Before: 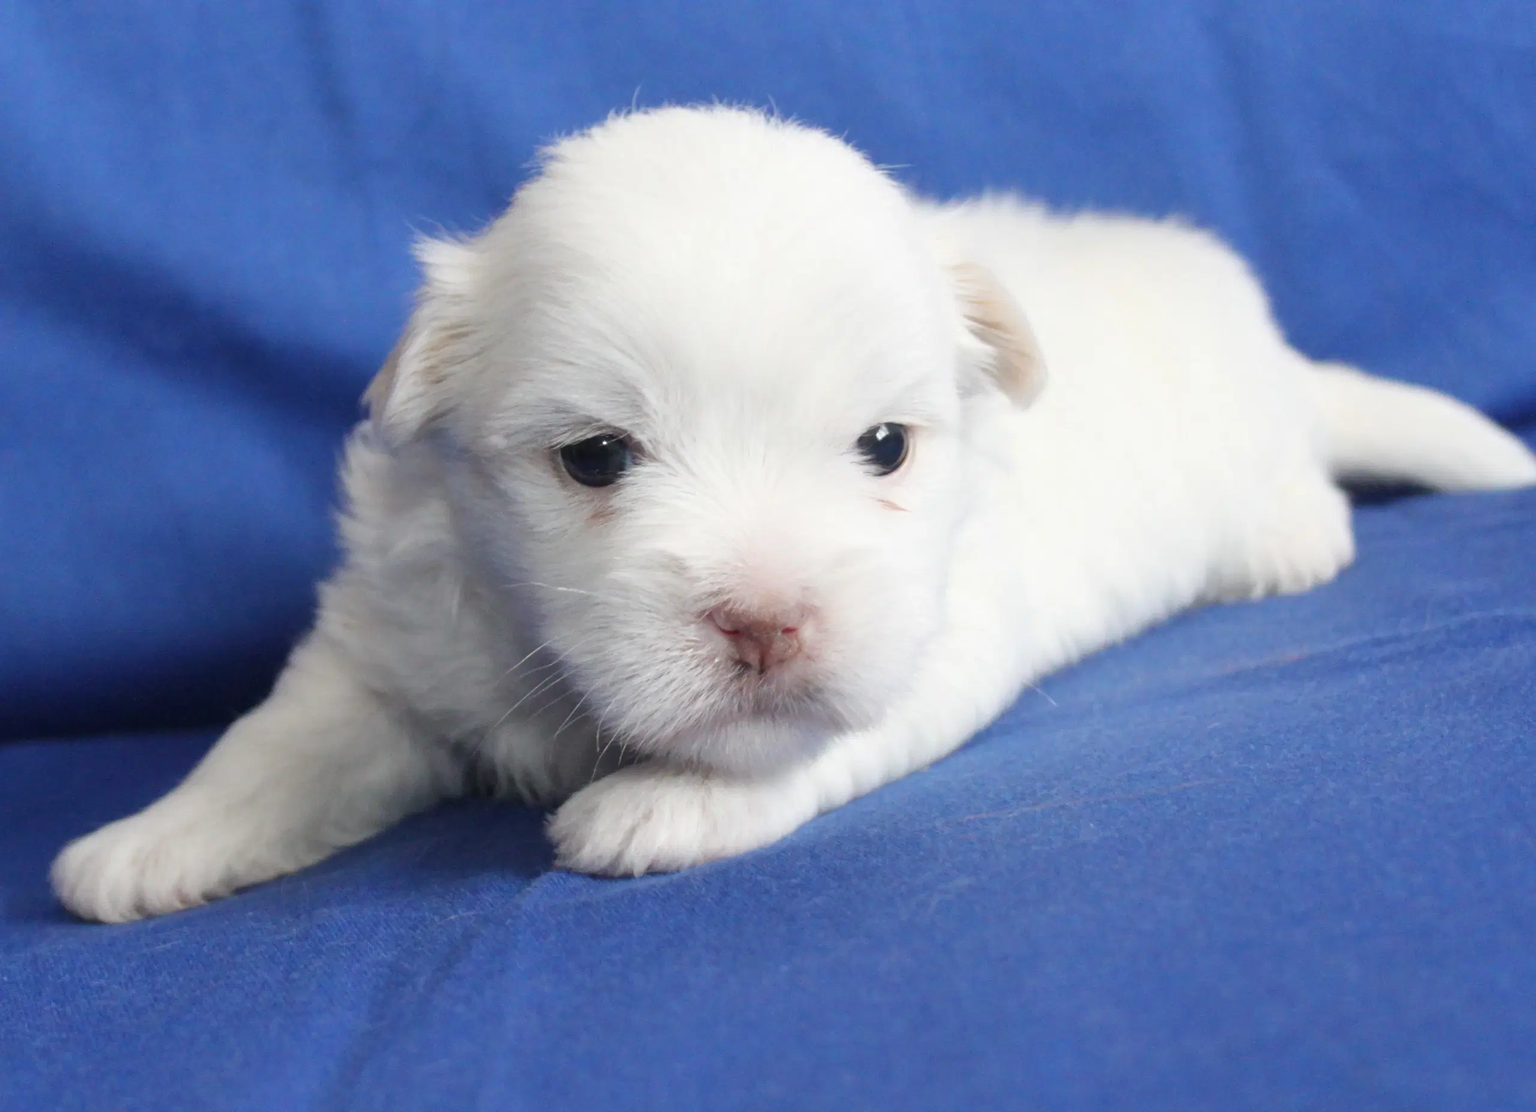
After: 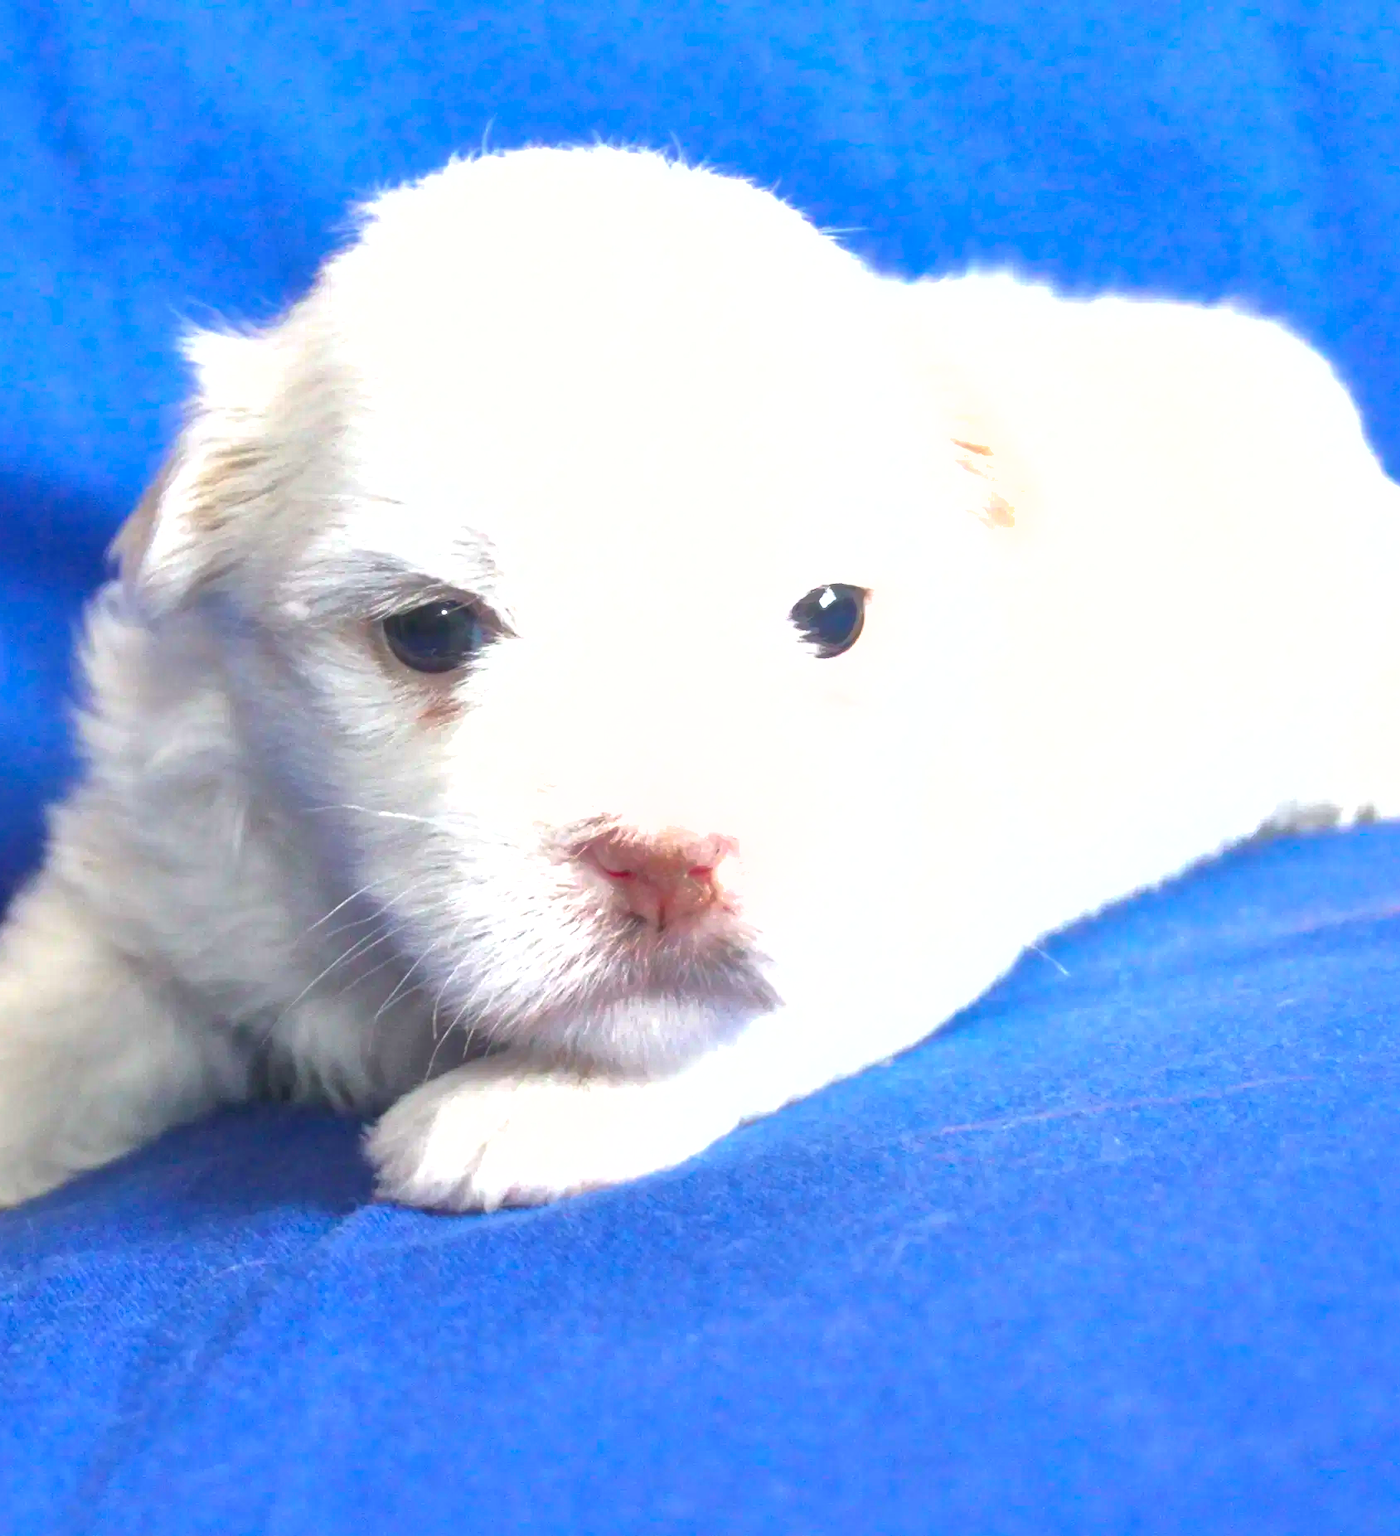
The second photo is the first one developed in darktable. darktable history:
exposure: black level correction 0, exposure 1.1 EV, compensate highlight preservation false
color balance rgb: perceptual saturation grading › global saturation 30%, global vibrance 20%
crop and rotate: left 18.442%, right 15.508%
shadows and highlights: on, module defaults
